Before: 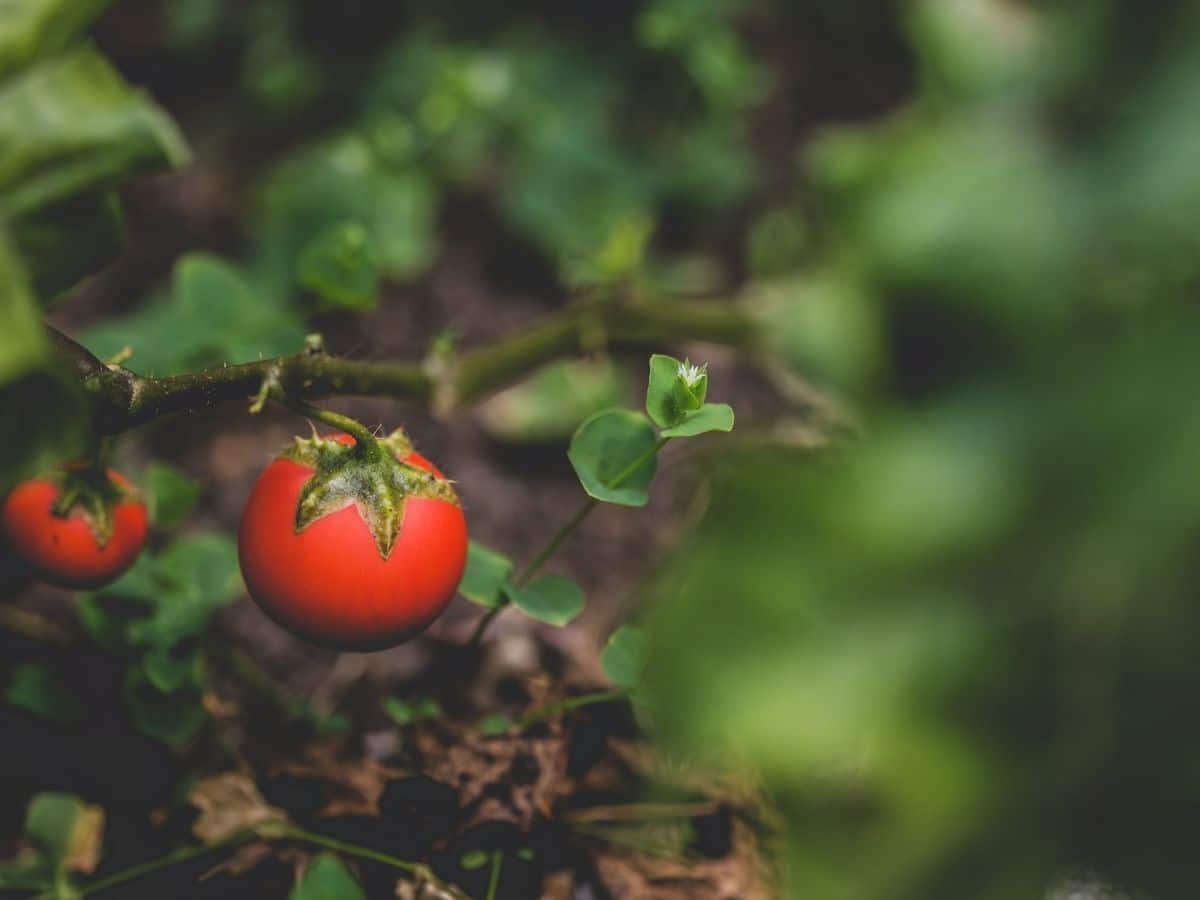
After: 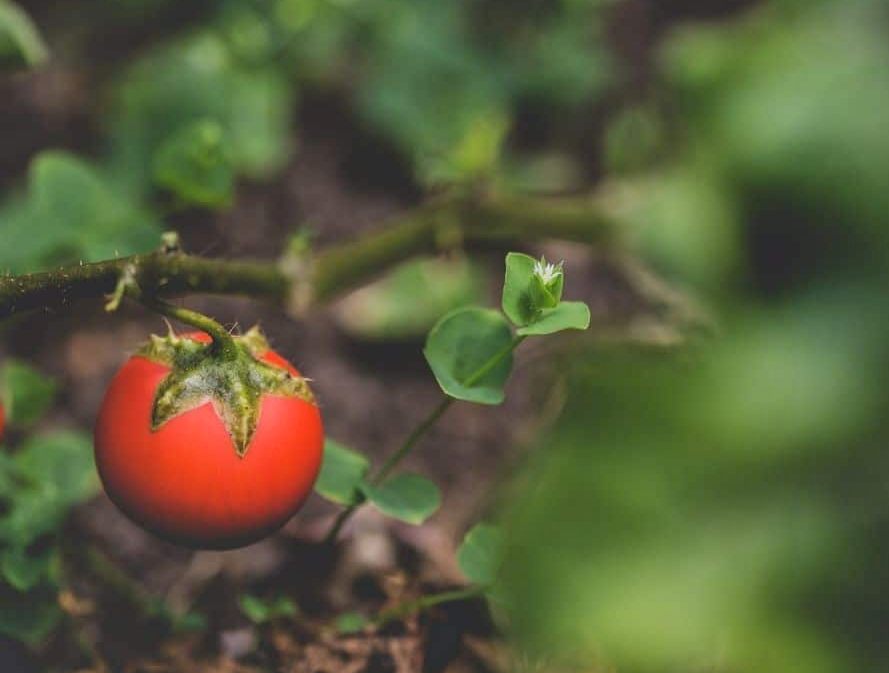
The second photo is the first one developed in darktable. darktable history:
shadows and highlights: shadows 47.71, highlights -42.57, soften with gaussian
crop and rotate: left 12.077%, top 11.359%, right 13.819%, bottom 13.792%
